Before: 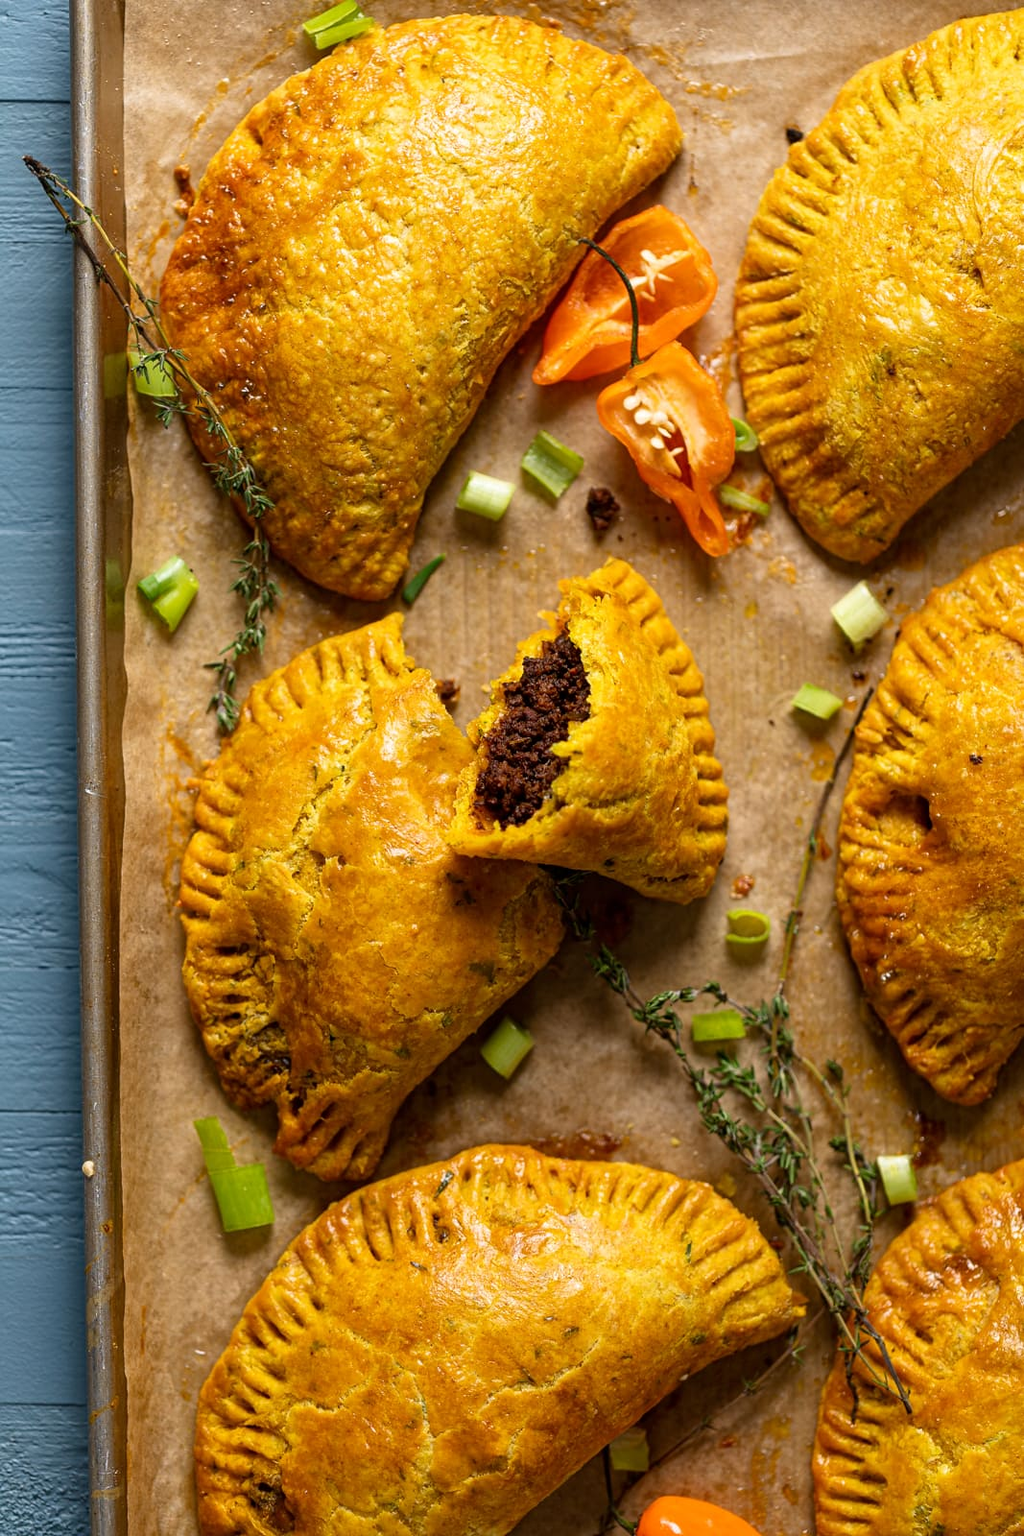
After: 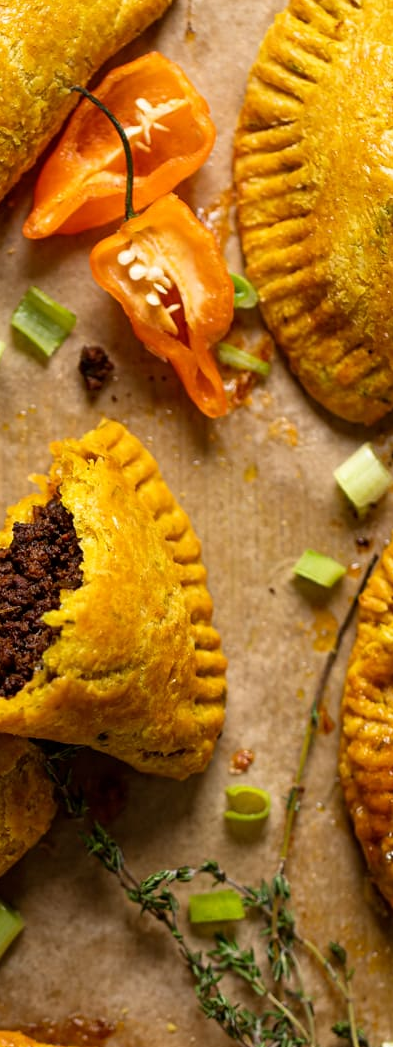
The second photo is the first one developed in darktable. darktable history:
crop and rotate: left 49.904%, top 10.147%, right 13.233%, bottom 24.396%
